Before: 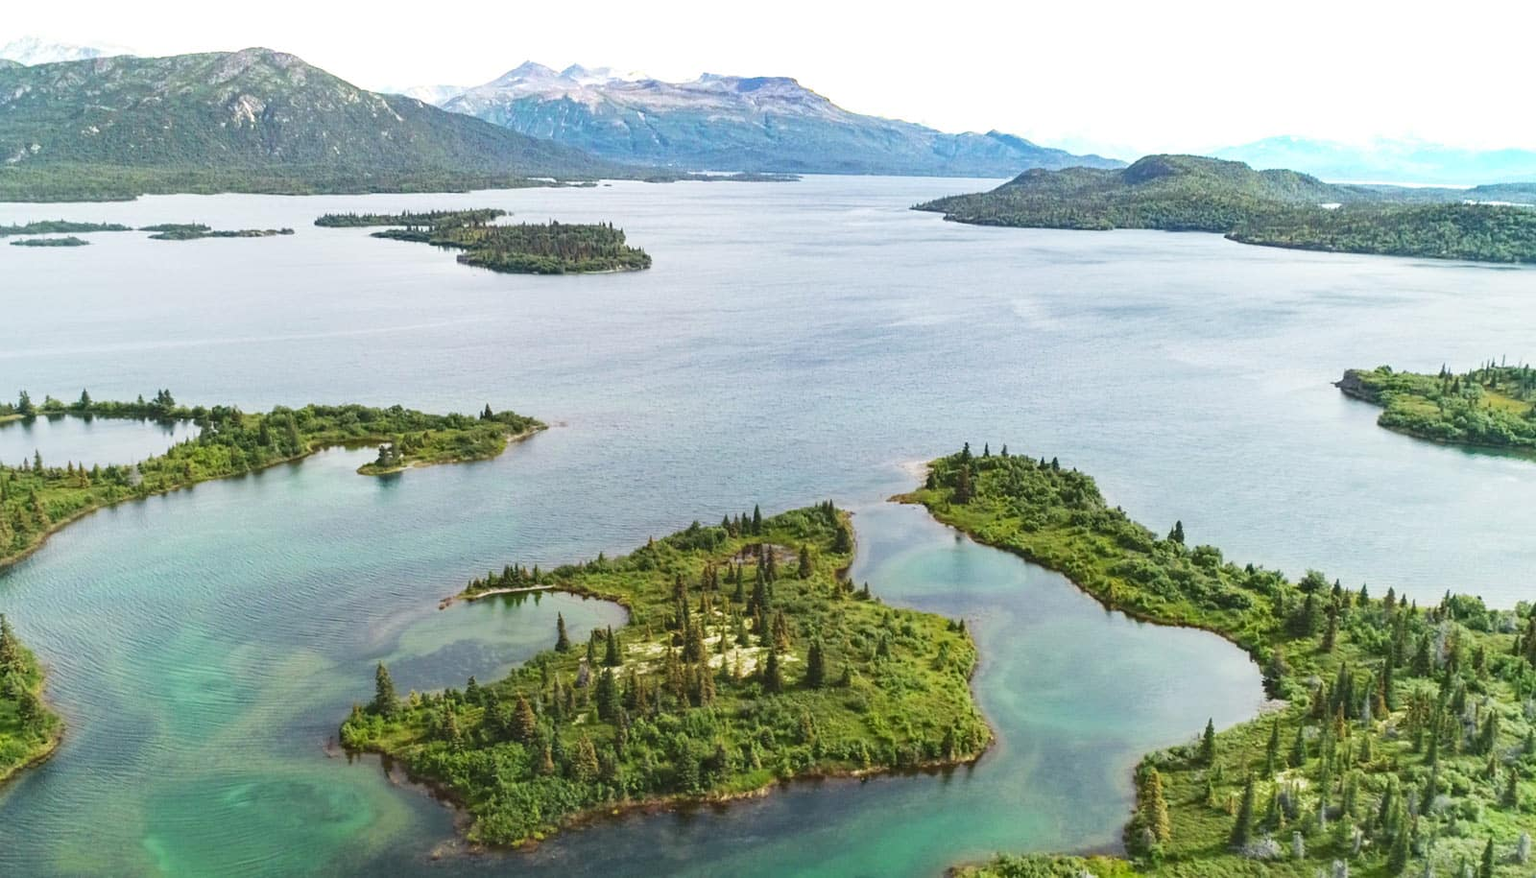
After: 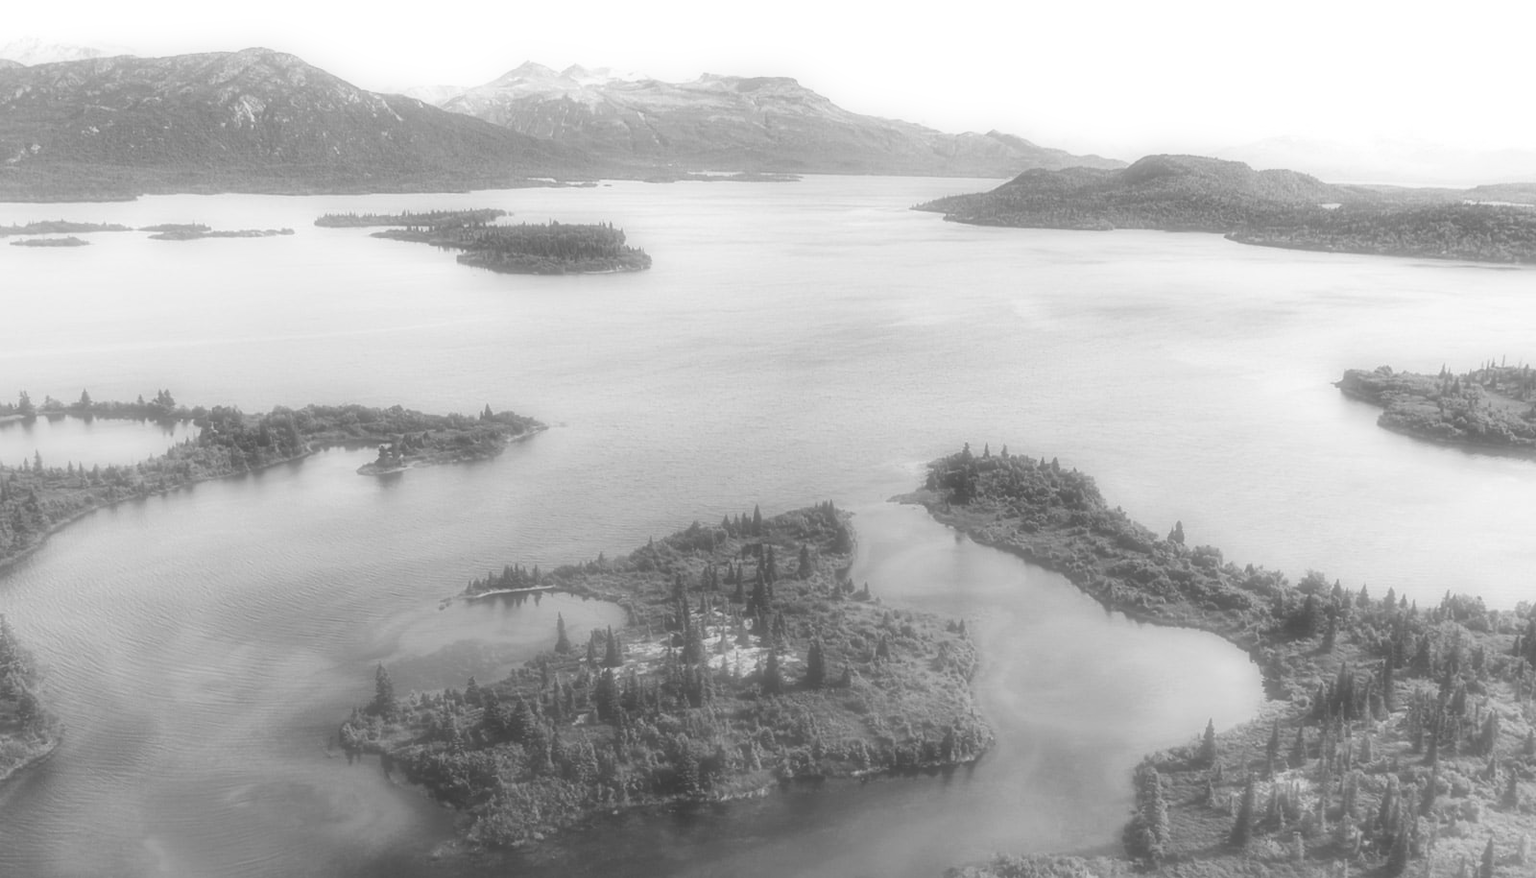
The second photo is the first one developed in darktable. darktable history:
soften: on, module defaults
monochrome: on, module defaults
